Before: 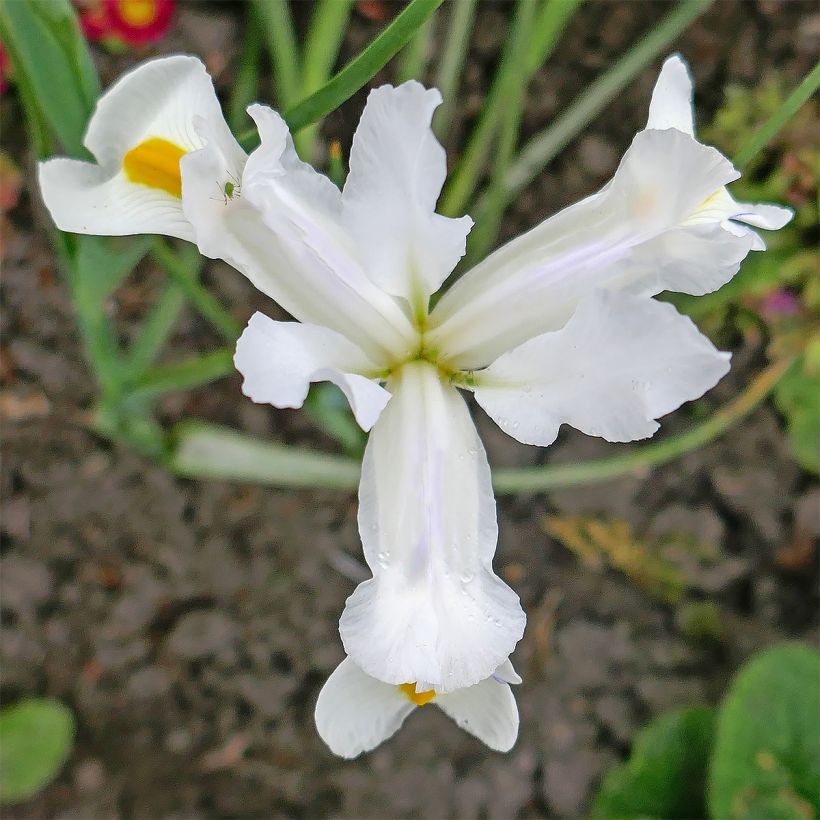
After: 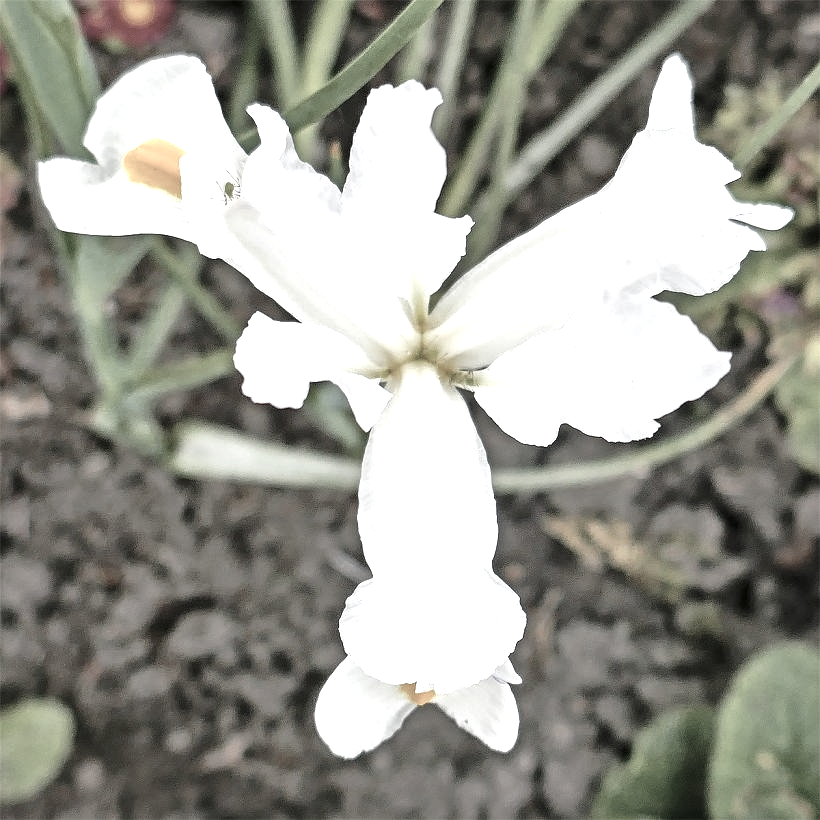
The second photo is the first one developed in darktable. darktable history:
exposure: black level correction 0, exposure 0.9 EV, compensate highlight preservation false
color correction: saturation 0.2
color zones: curves: ch1 [(0.24, 0.629) (0.75, 0.5)]; ch2 [(0.255, 0.454) (0.745, 0.491)], mix 102.12%
local contrast: mode bilateral grid, contrast 50, coarseness 50, detail 150%, midtone range 0.2
